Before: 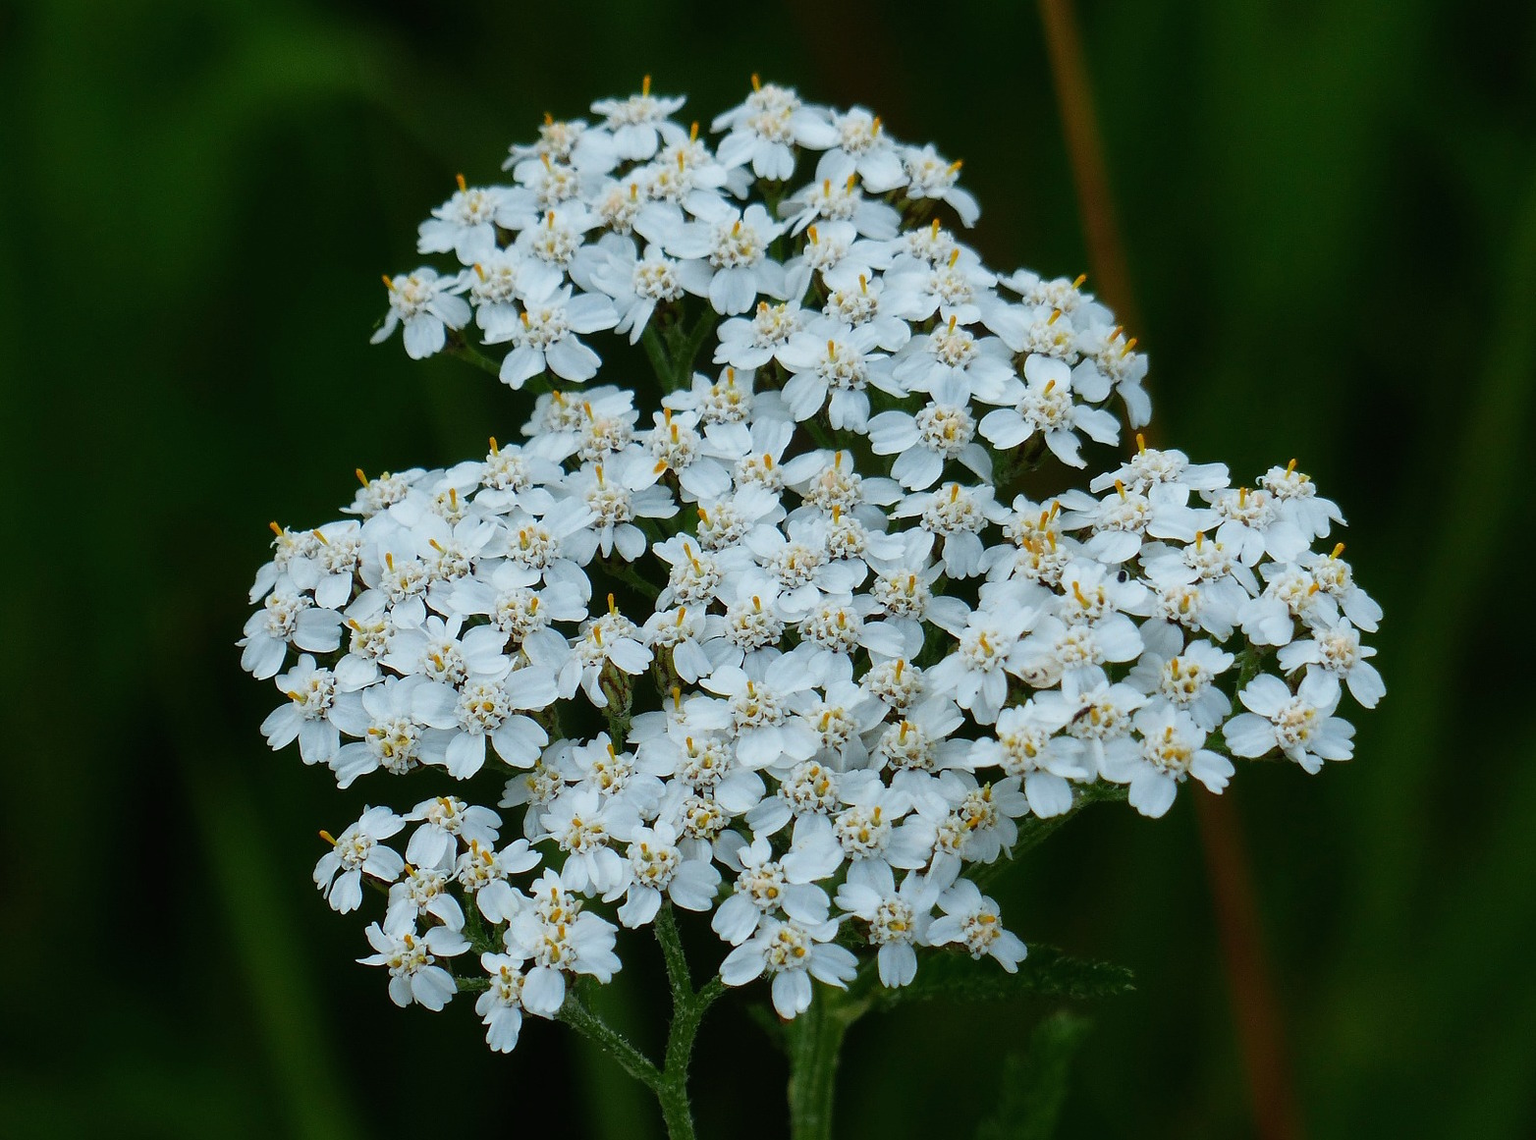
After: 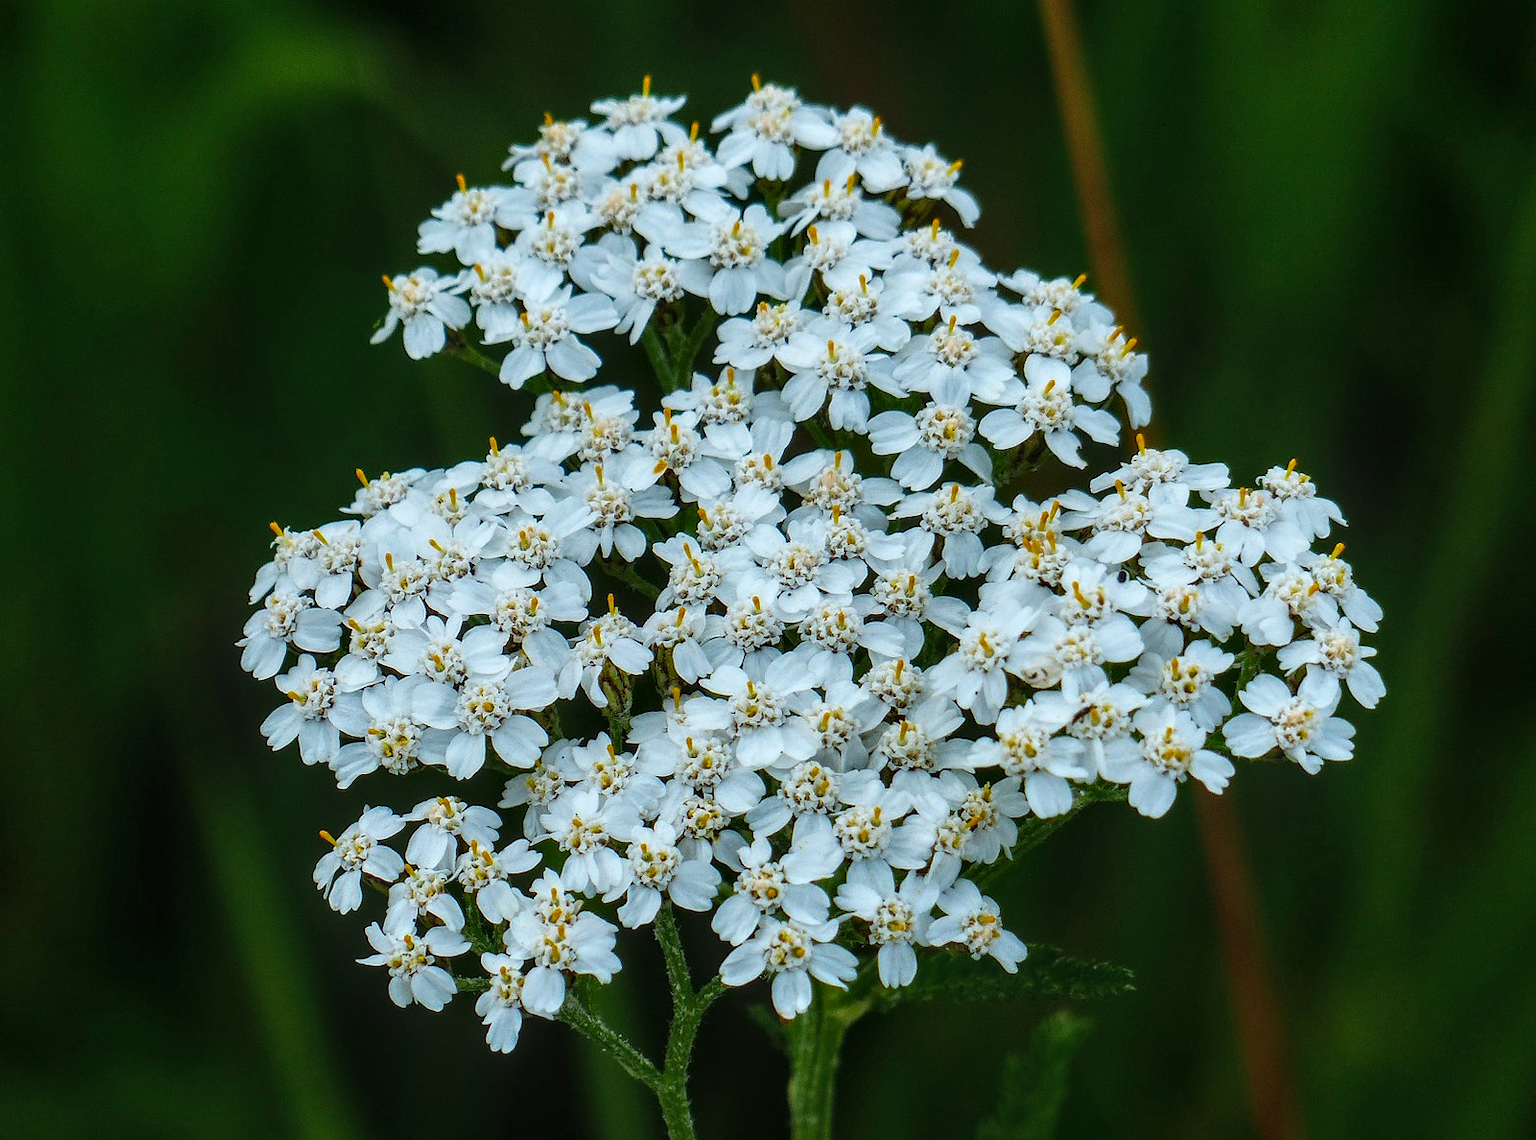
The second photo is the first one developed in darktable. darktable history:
color balance rgb: global offset › luminance 0.267%, perceptual saturation grading › global saturation 30.01%
local contrast: detail 150%
